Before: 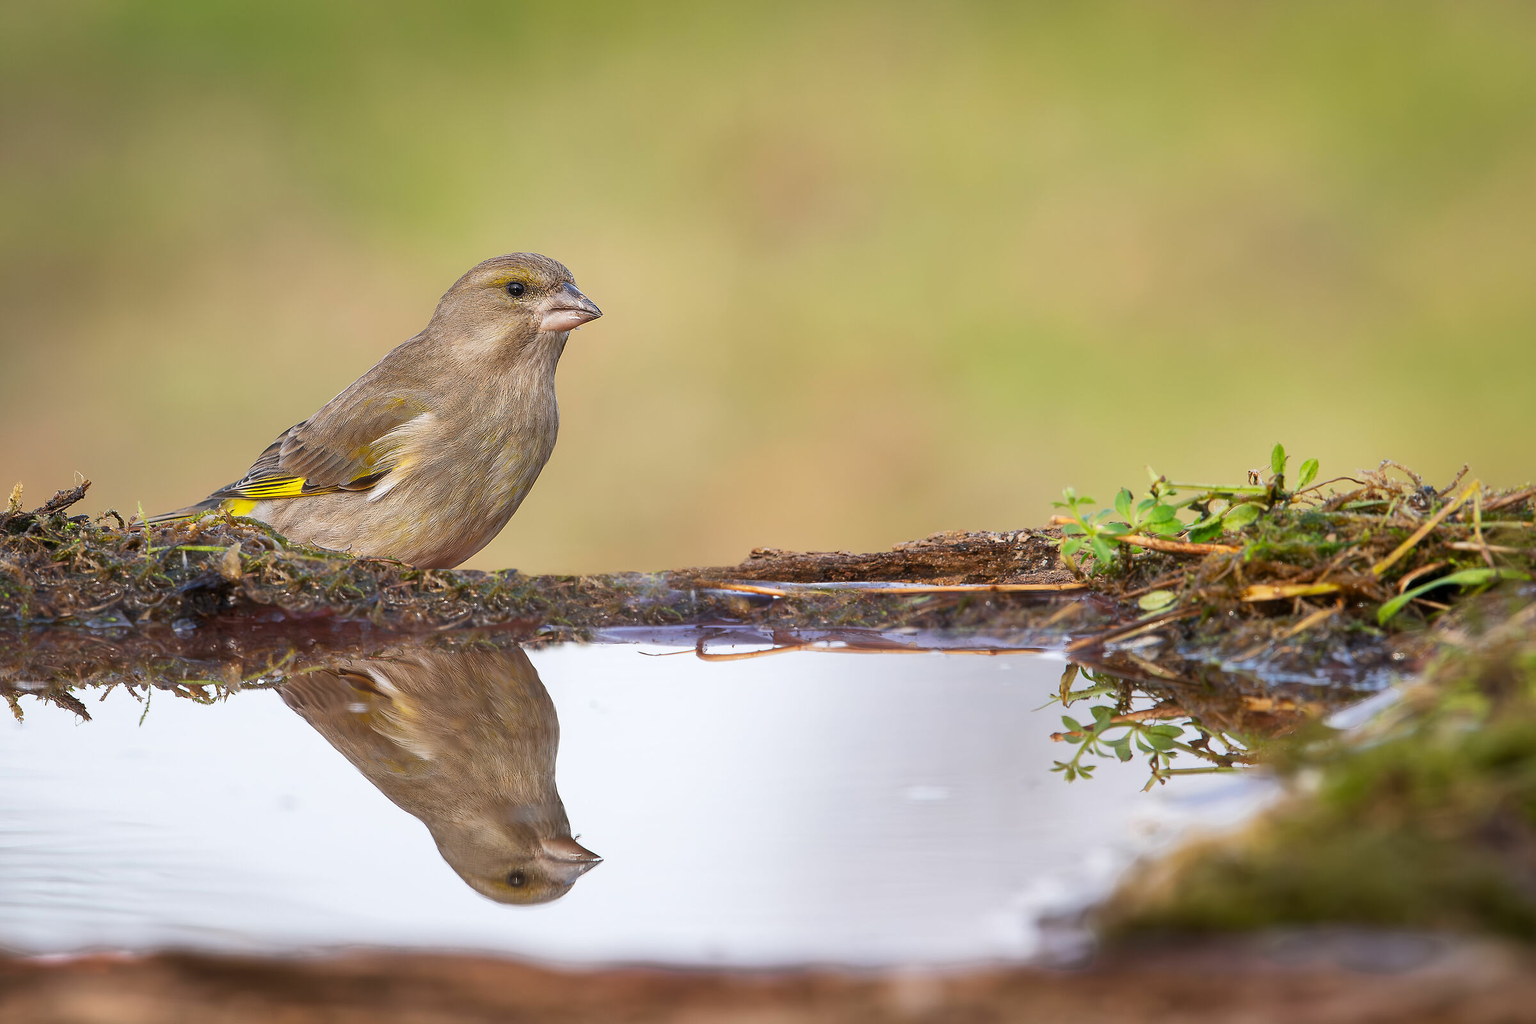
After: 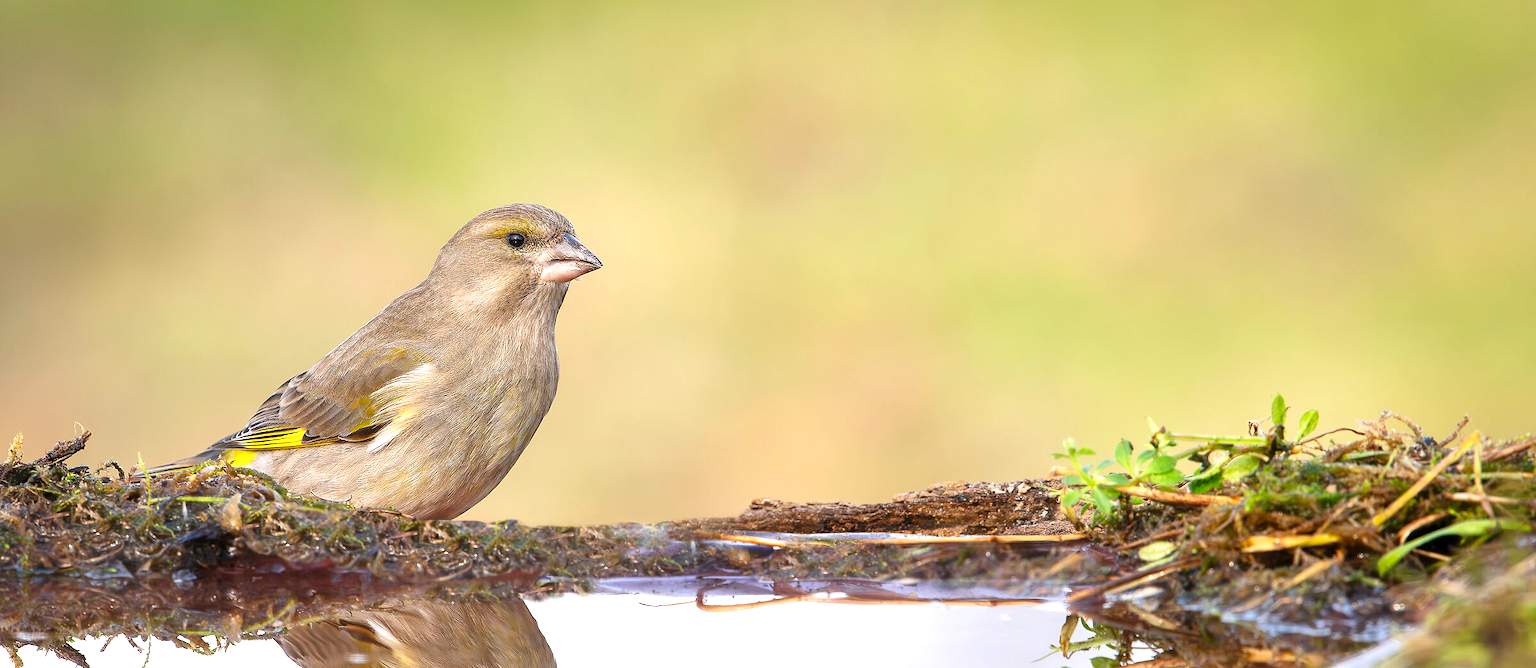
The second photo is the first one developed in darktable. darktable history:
exposure: exposure 0.669 EV, compensate highlight preservation false
tone curve: curves: ch0 [(0, 0) (0.08, 0.056) (0.4, 0.4) (0.6, 0.612) (0.92, 0.924) (1, 1)], preserve colors none
crop and rotate: top 4.843%, bottom 29.817%
